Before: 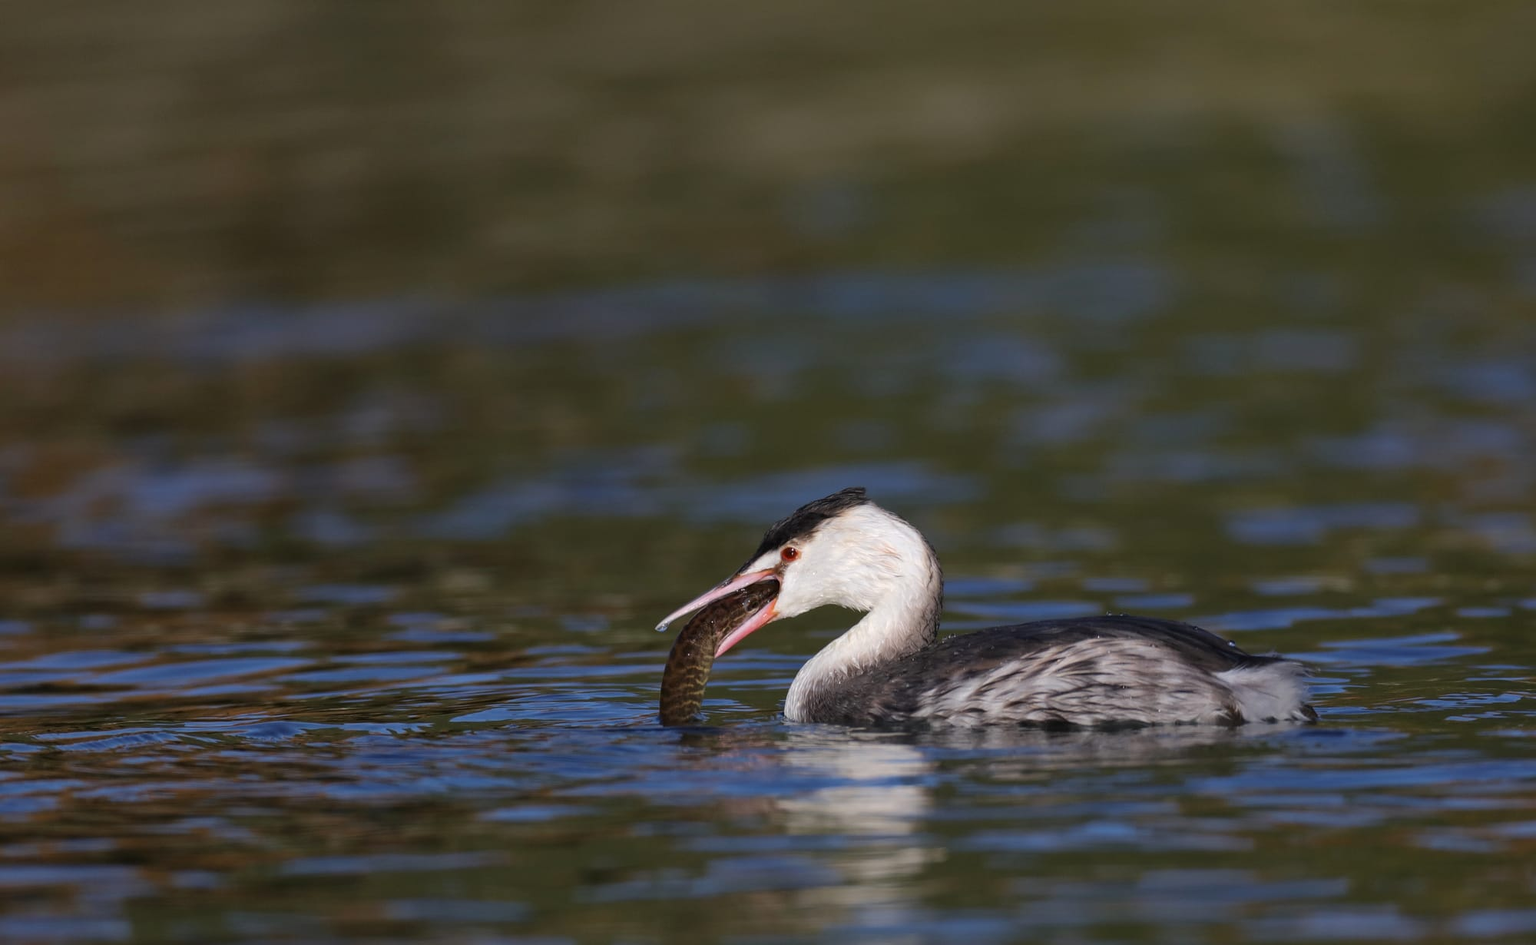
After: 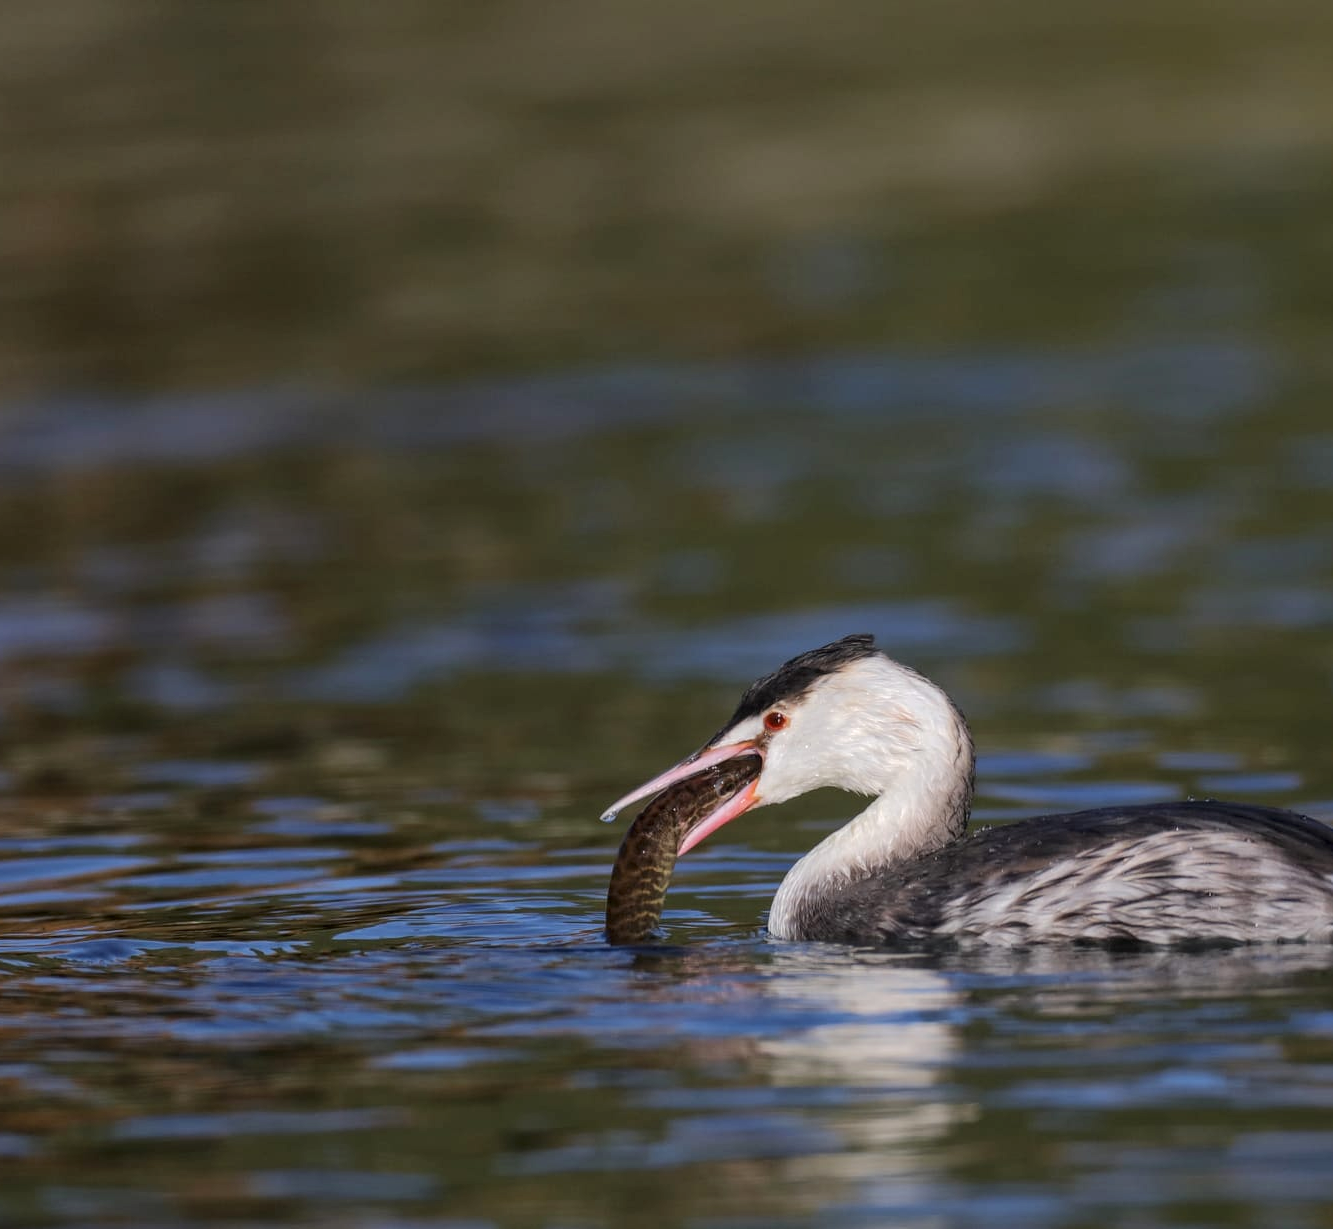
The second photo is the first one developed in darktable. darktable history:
crop and rotate: left 12.673%, right 20.66%
local contrast: on, module defaults
base curve: curves: ch0 [(0, 0) (0.235, 0.266) (0.503, 0.496) (0.786, 0.72) (1, 1)]
